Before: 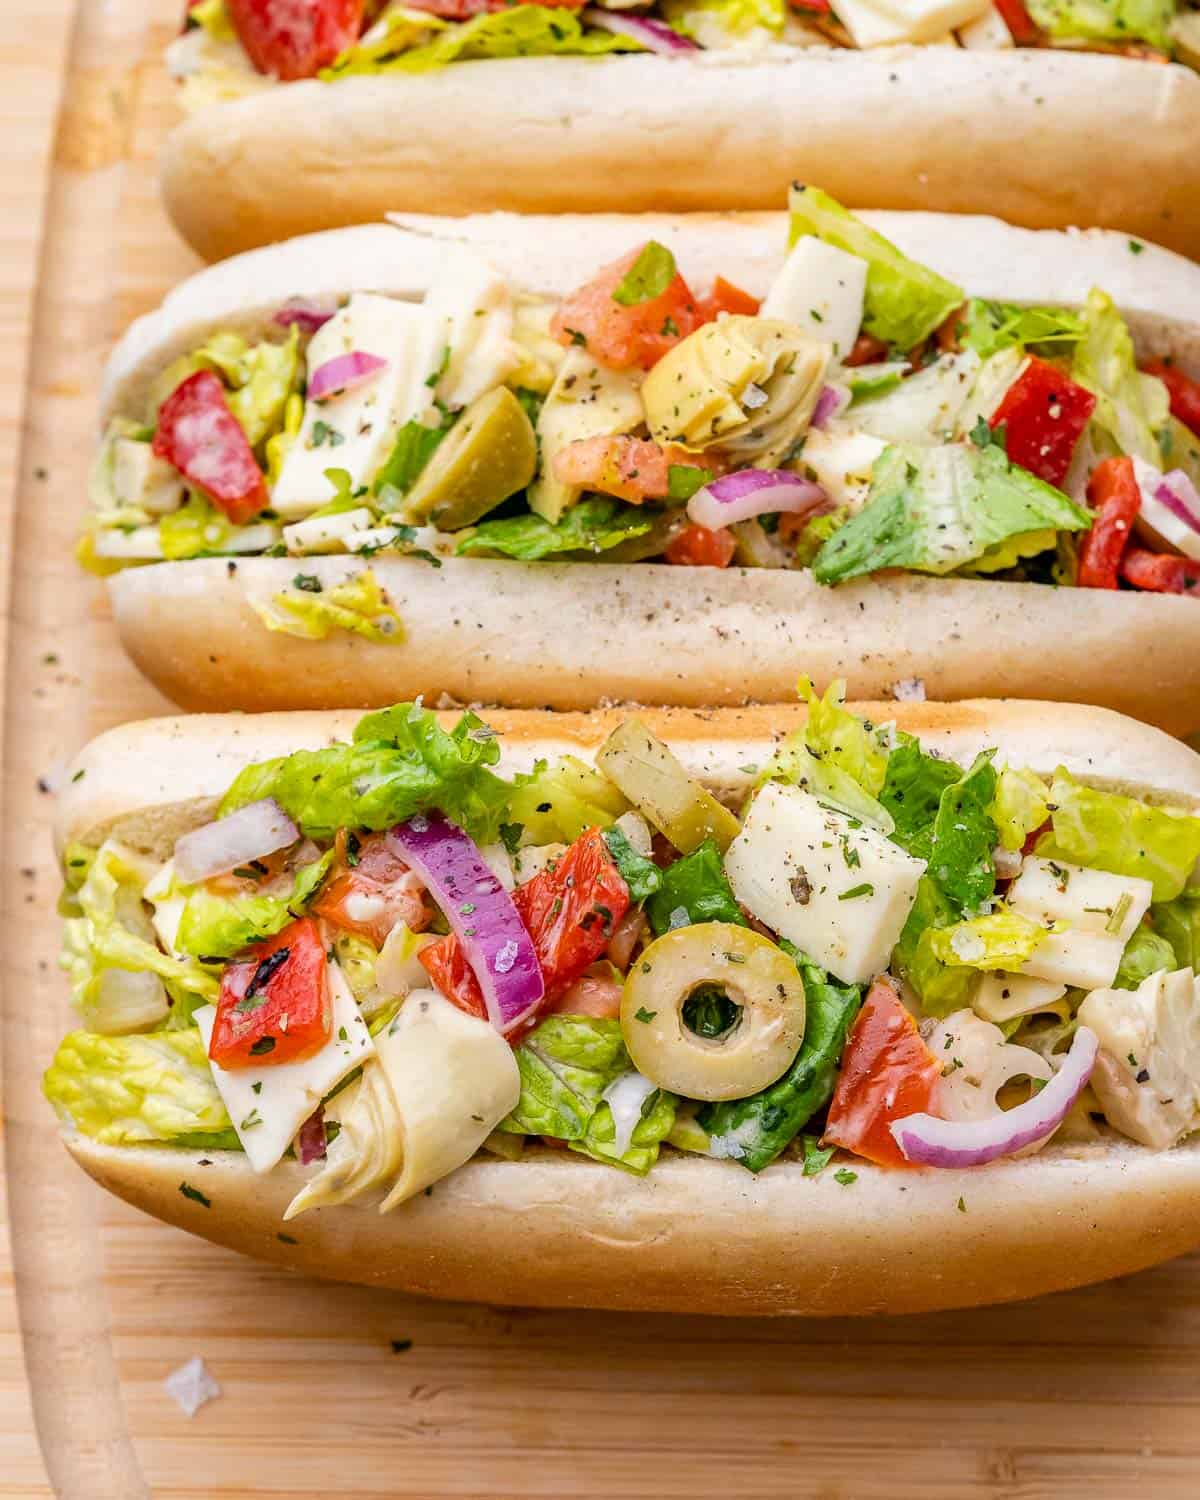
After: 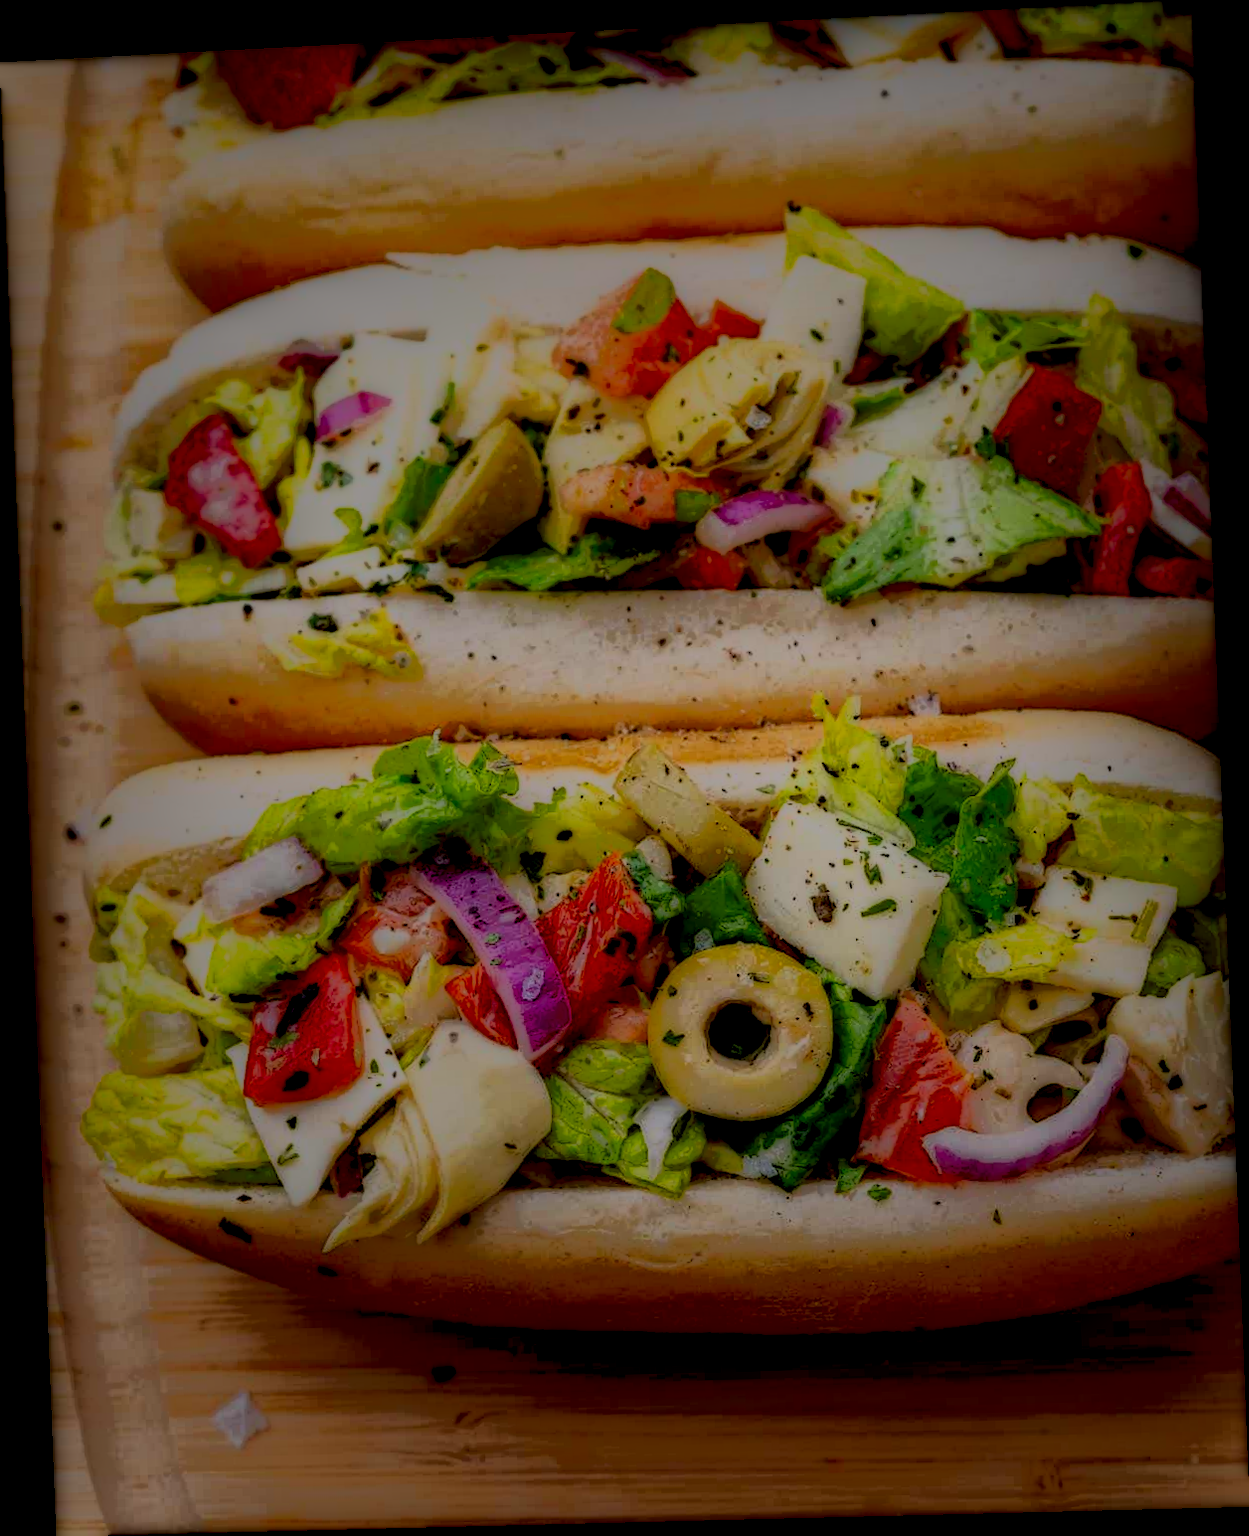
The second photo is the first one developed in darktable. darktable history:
rotate and perspective: rotation -2.22°, lens shift (horizontal) -0.022, automatic cropping off
local contrast: highlights 0%, shadows 198%, detail 164%, midtone range 0.001
exposure: black level correction 0.002, compensate highlight preservation false
rgb levels: preserve colors sum RGB, levels [[0.038, 0.433, 0.934], [0, 0.5, 1], [0, 0.5, 1]]
